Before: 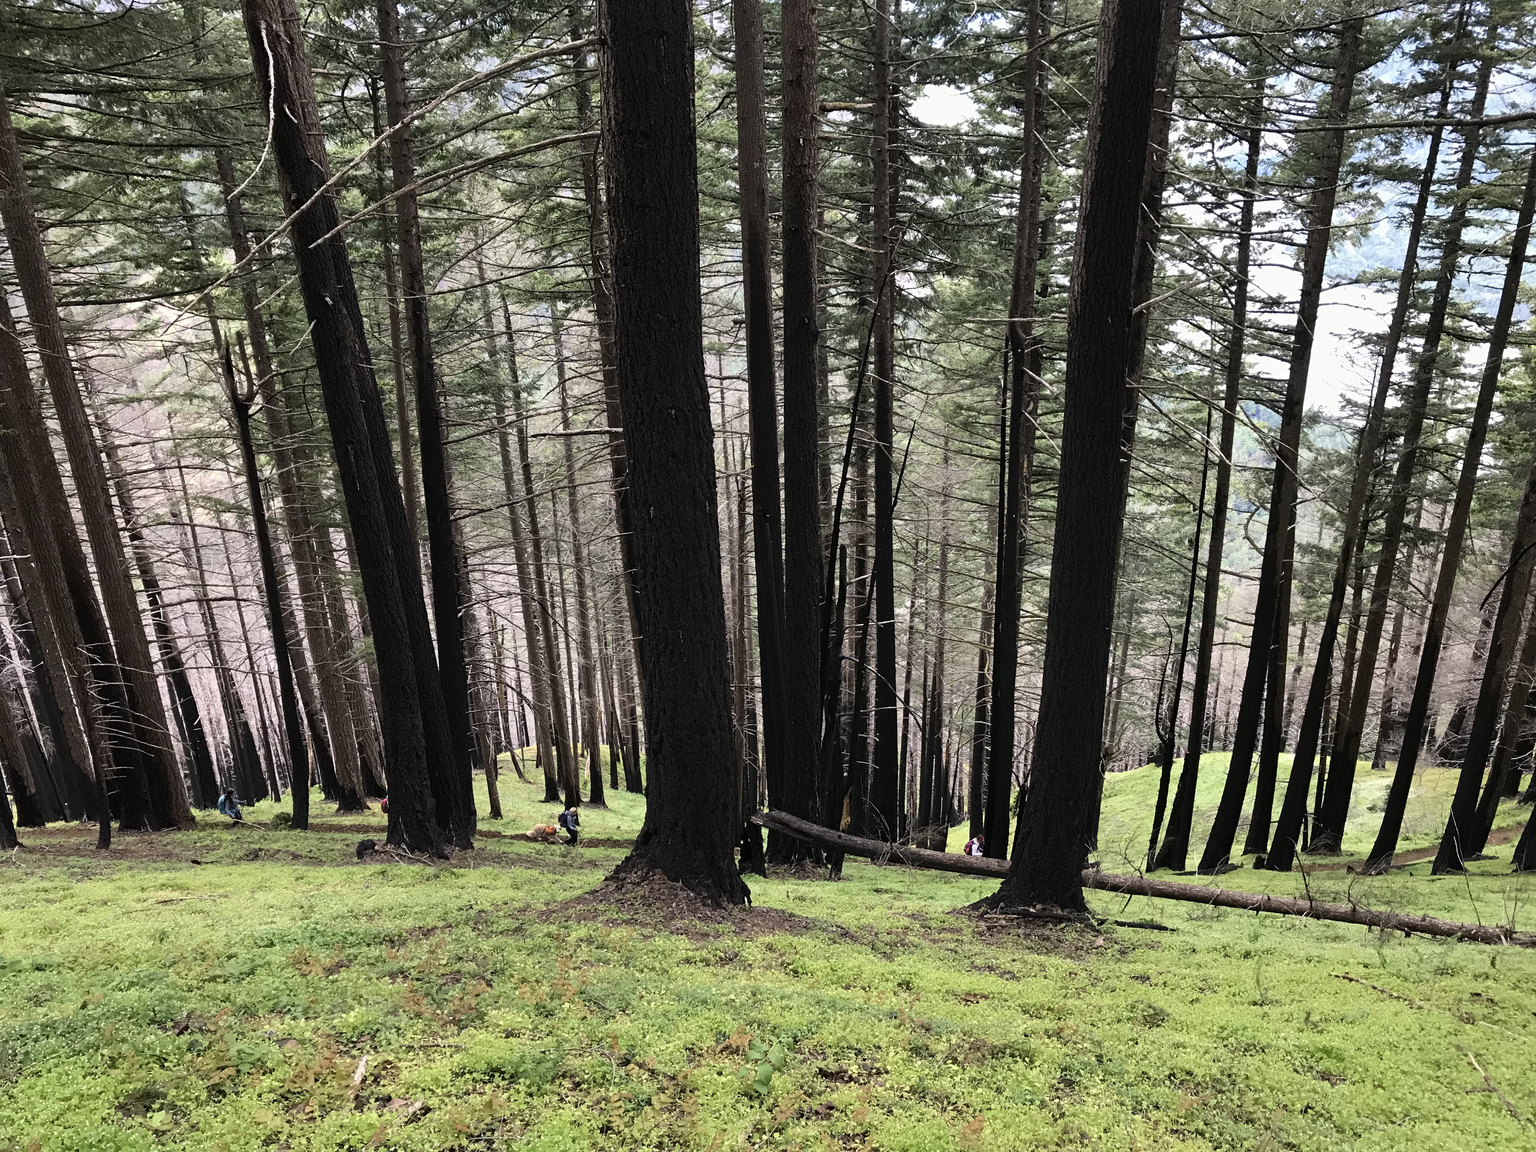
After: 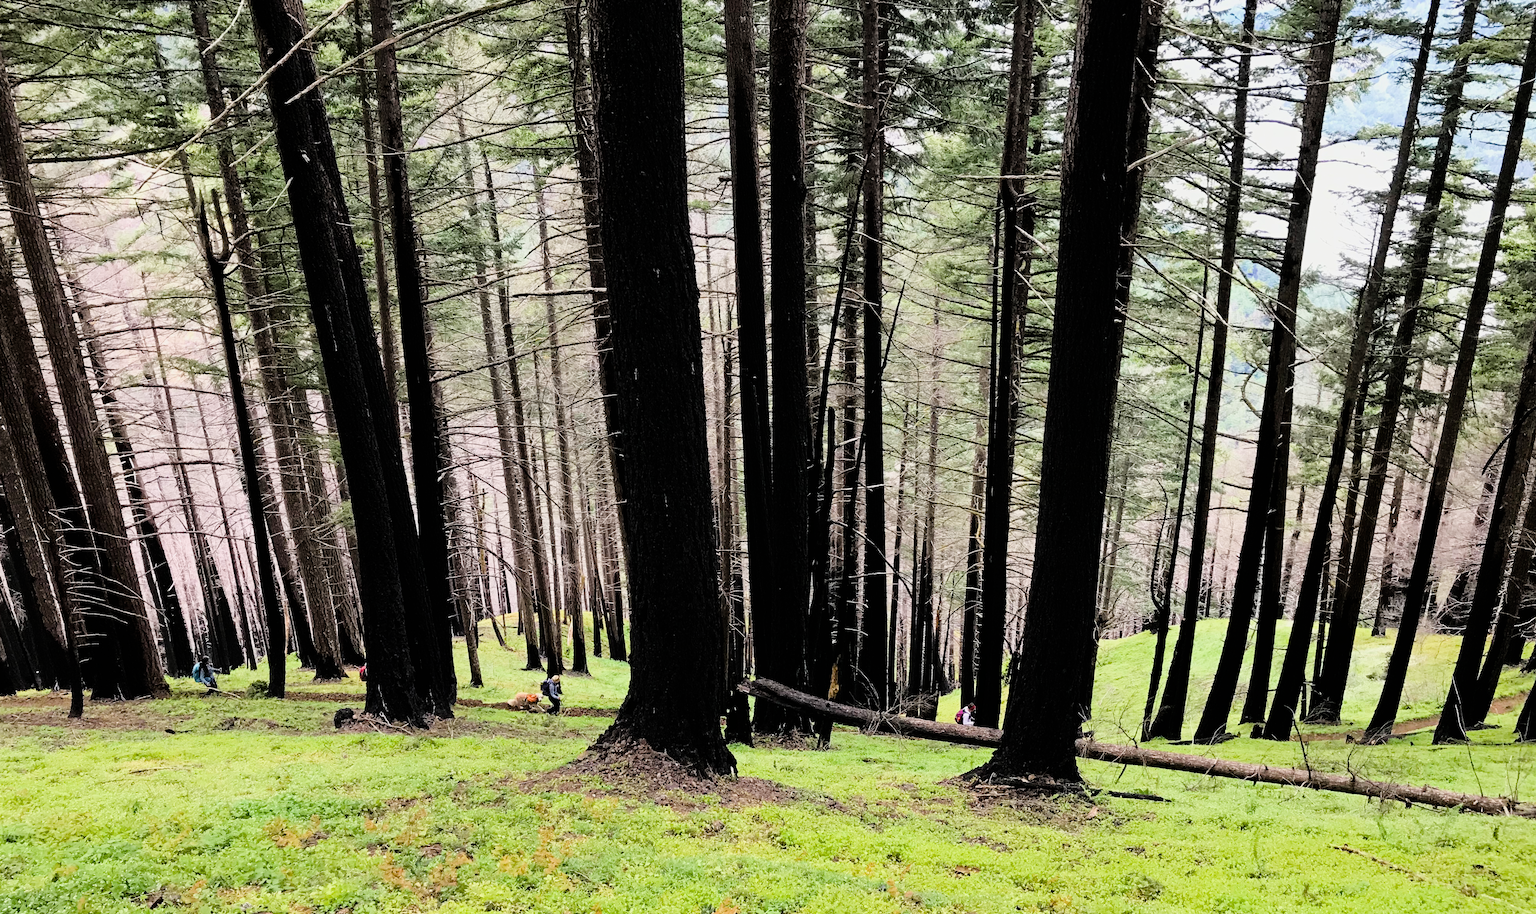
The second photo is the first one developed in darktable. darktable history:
crop and rotate: left 1.952%, top 12.787%, right 0.174%, bottom 9.478%
color balance rgb: perceptual saturation grading › global saturation 31.001%
filmic rgb: black relative exposure -7.65 EV, white relative exposure 4.56 EV, threshold 2.94 EV, hardness 3.61, contrast 0.989, enable highlight reconstruction true
tone equalizer: -8 EV -1.07 EV, -7 EV -0.977 EV, -6 EV -0.829 EV, -5 EV -0.544 EV, -3 EV 0.58 EV, -2 EV 0.89 EV, -1 EV 0.995 EV, +0 EV 1.08 EV
